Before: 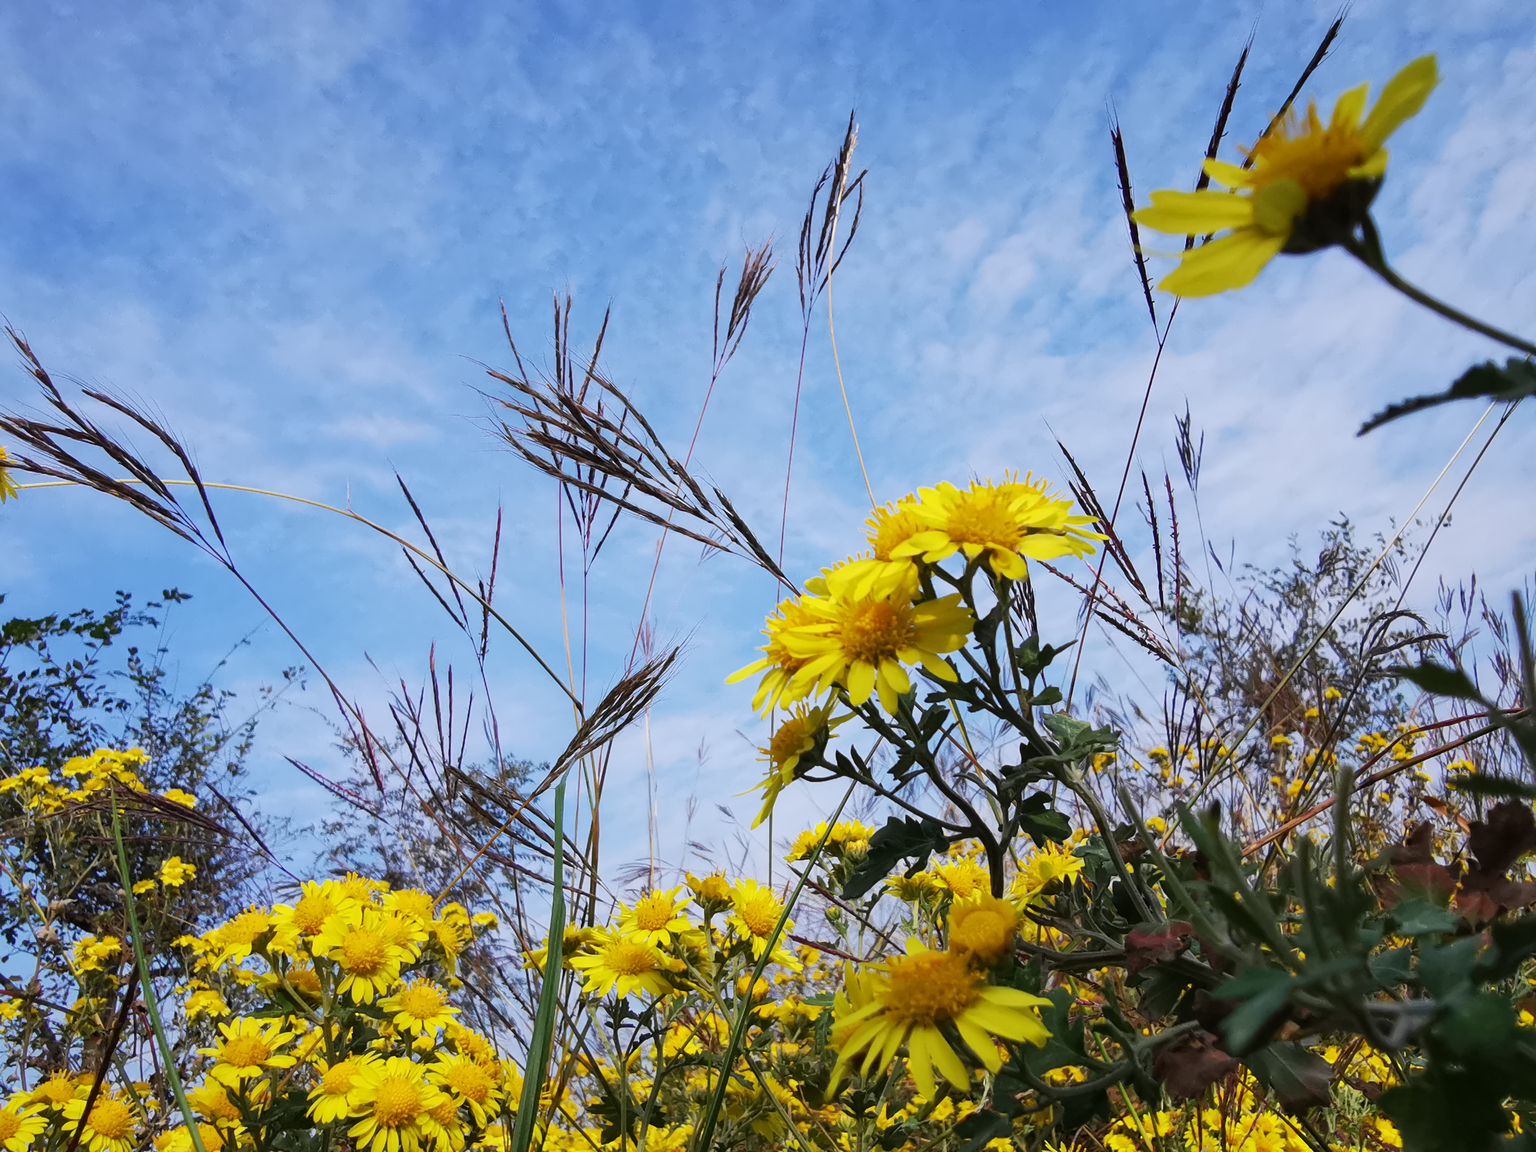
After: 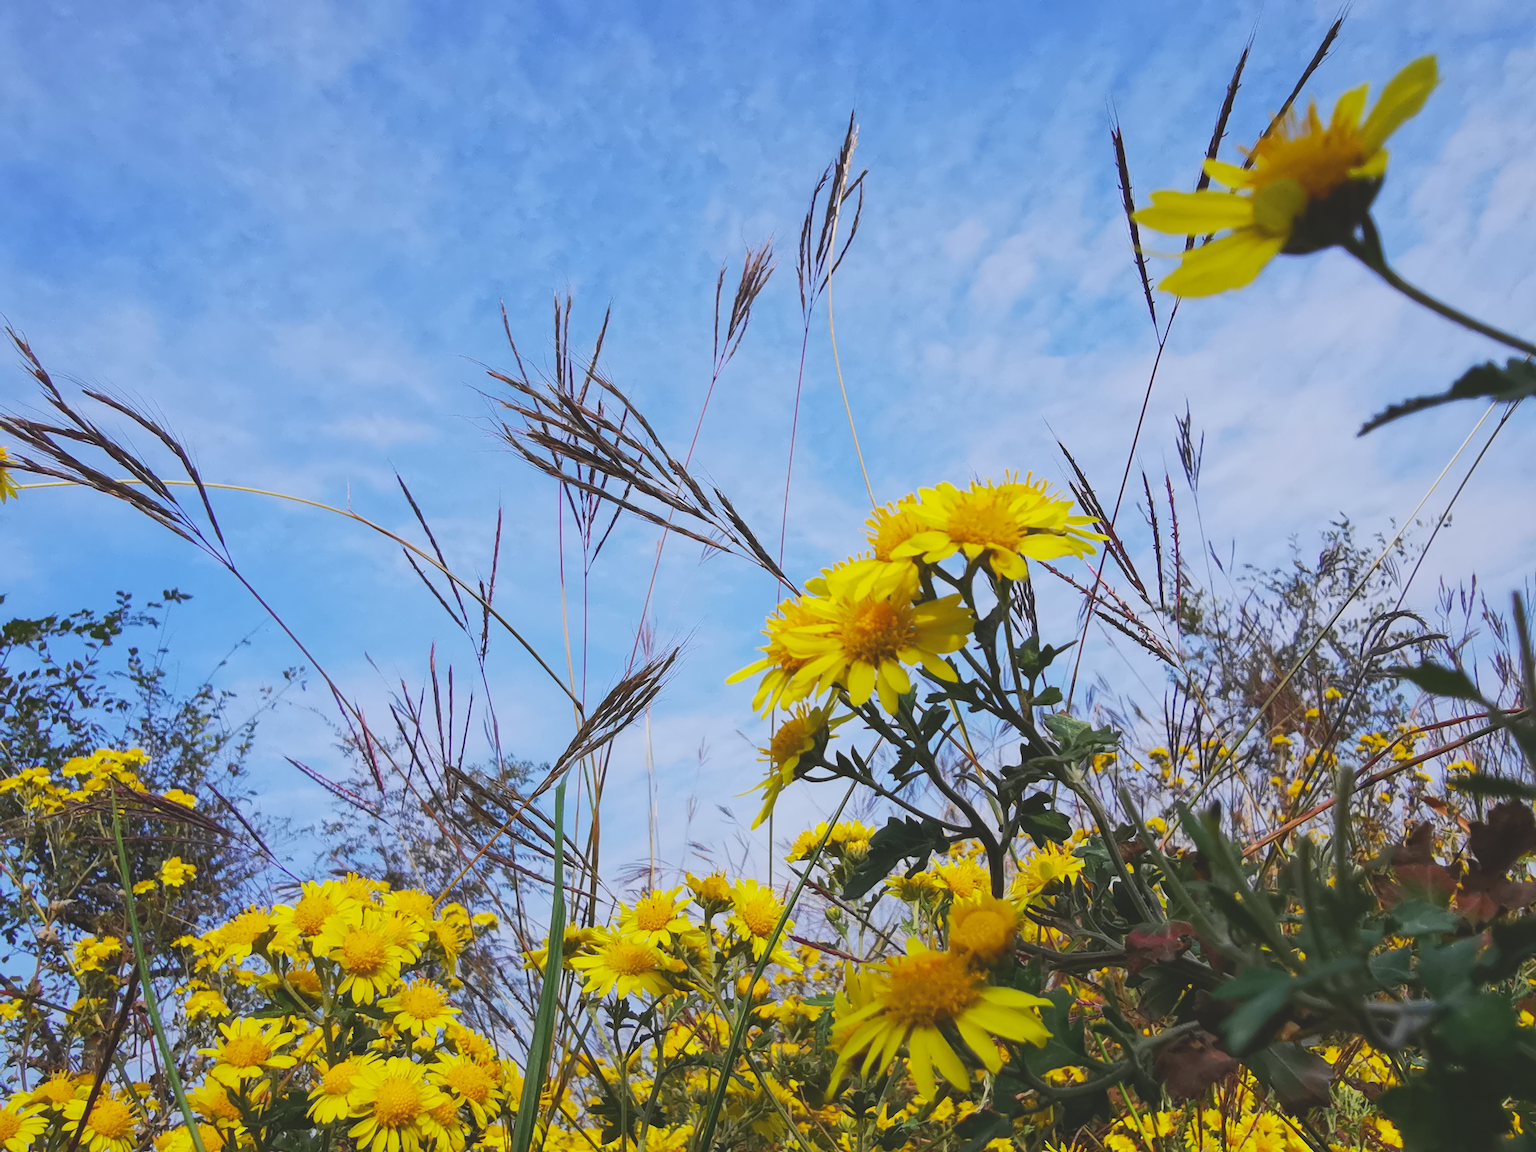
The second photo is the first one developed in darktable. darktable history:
tone equalizer: -8 EV -0.417 EV, -7 EV -0.389 EV, -6 EV -0.333 EV, -5 EV -0.222 EV, -3 EV 0.222 EV, -2 EV 0.333 EV, -1 EV 0.389 EV, +0 EV 0.417 EV, edges refinement/feathering 500, mask exposure compensation -1.57 EV, preserve details no
contrast brightness saturation: contrast -0.28
